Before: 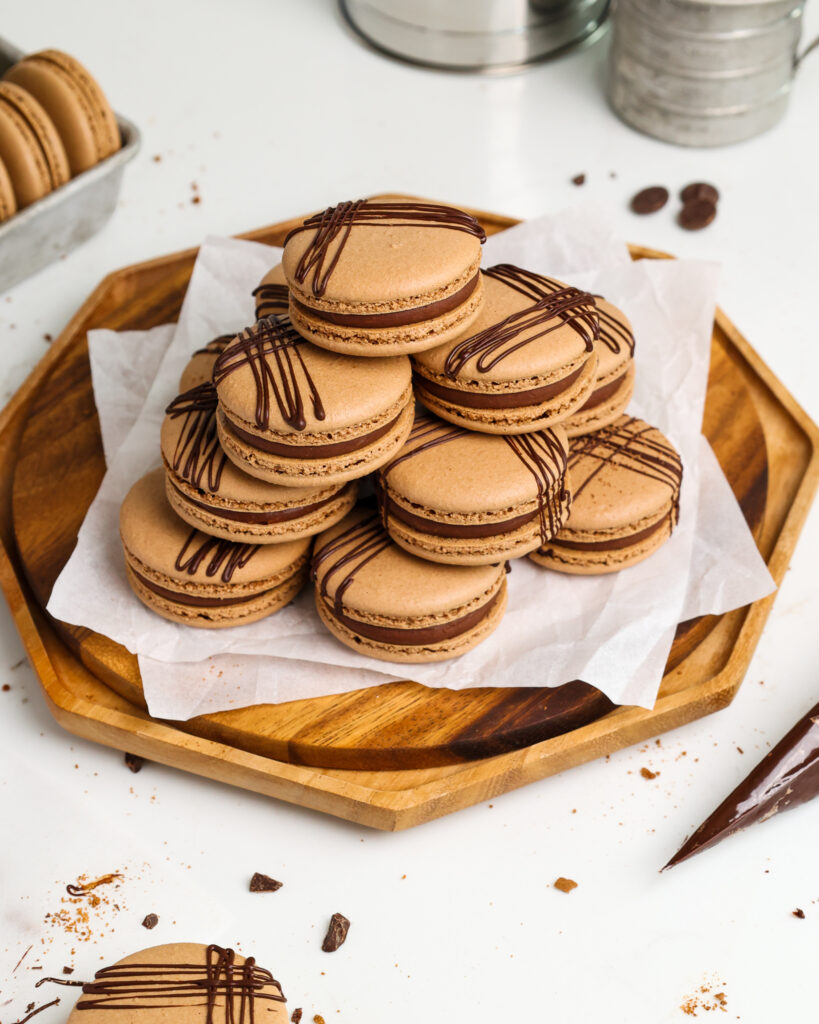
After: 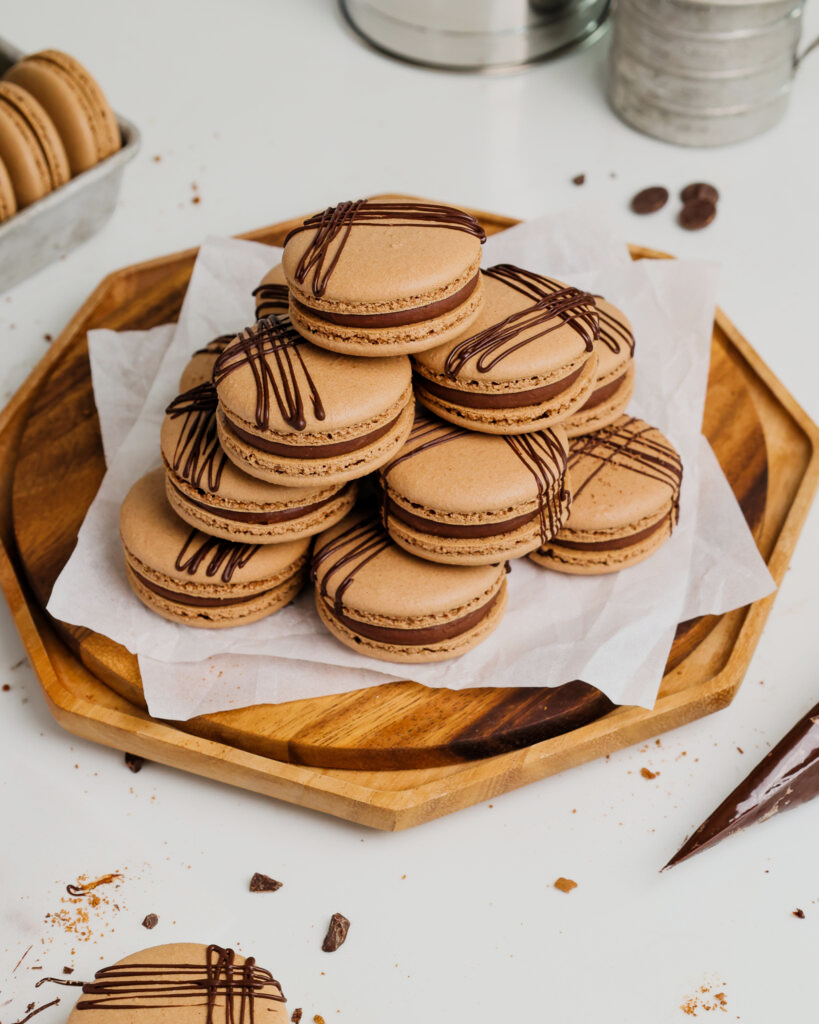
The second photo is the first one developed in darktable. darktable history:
filmic rgb: black relative exposure -8.17 EV, white relative exposure 3.77 EV, hardness 4.45
